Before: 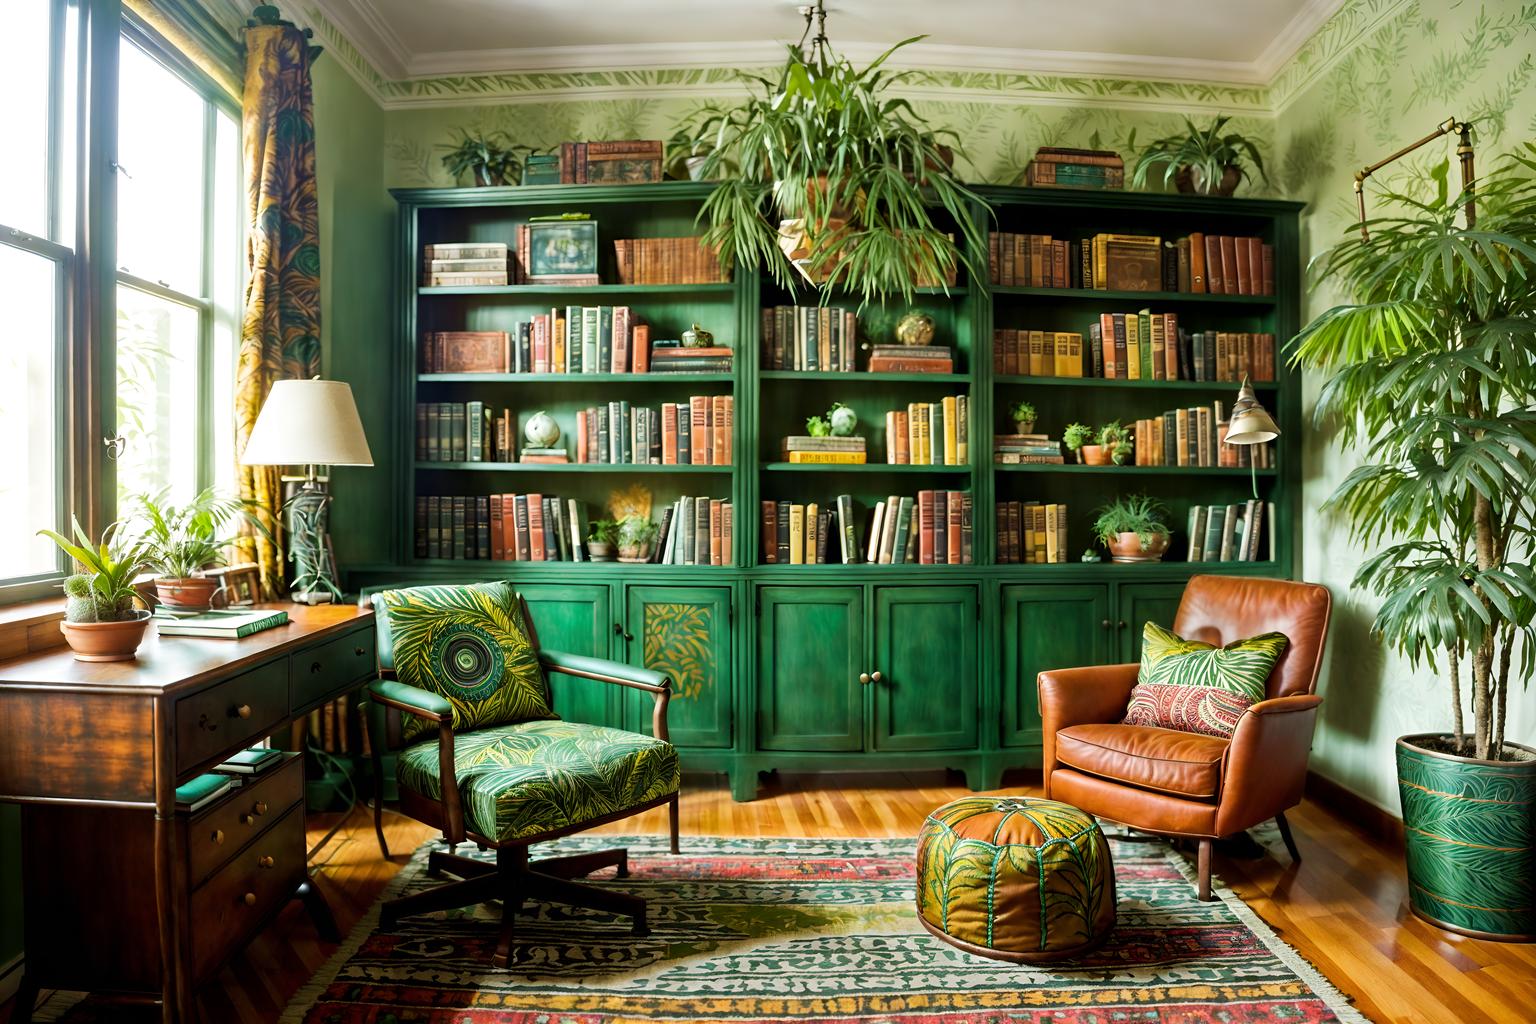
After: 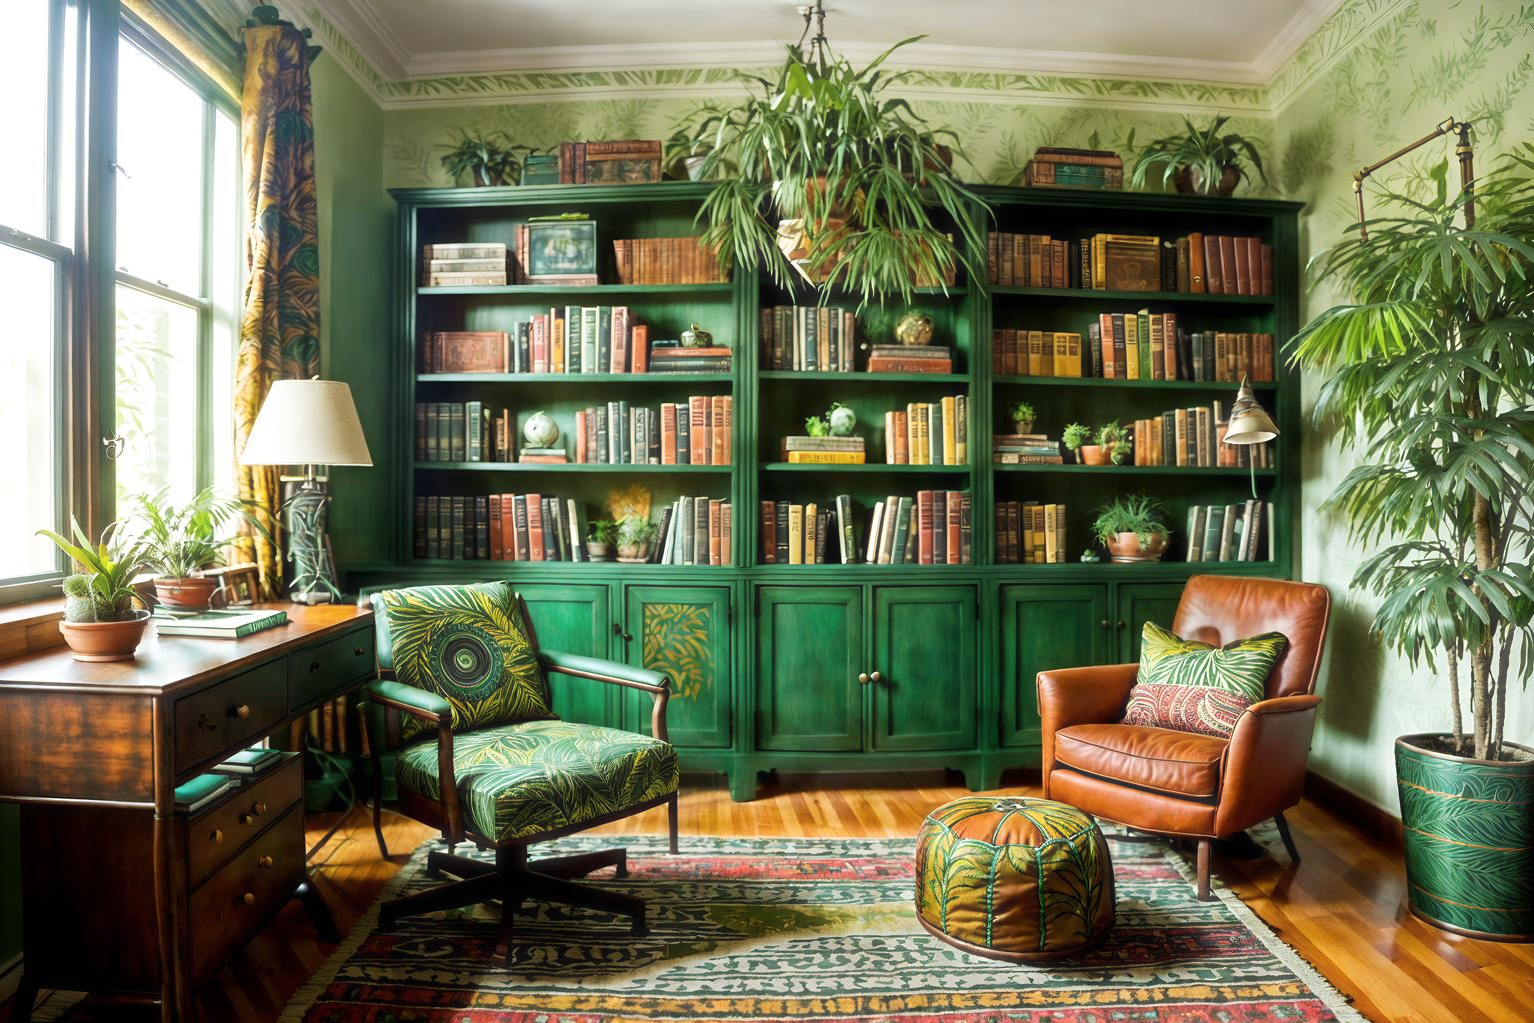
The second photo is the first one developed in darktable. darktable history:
crop: left 0.124%
haze removal: strength -0.11, compatibility mode true, adaptive false
